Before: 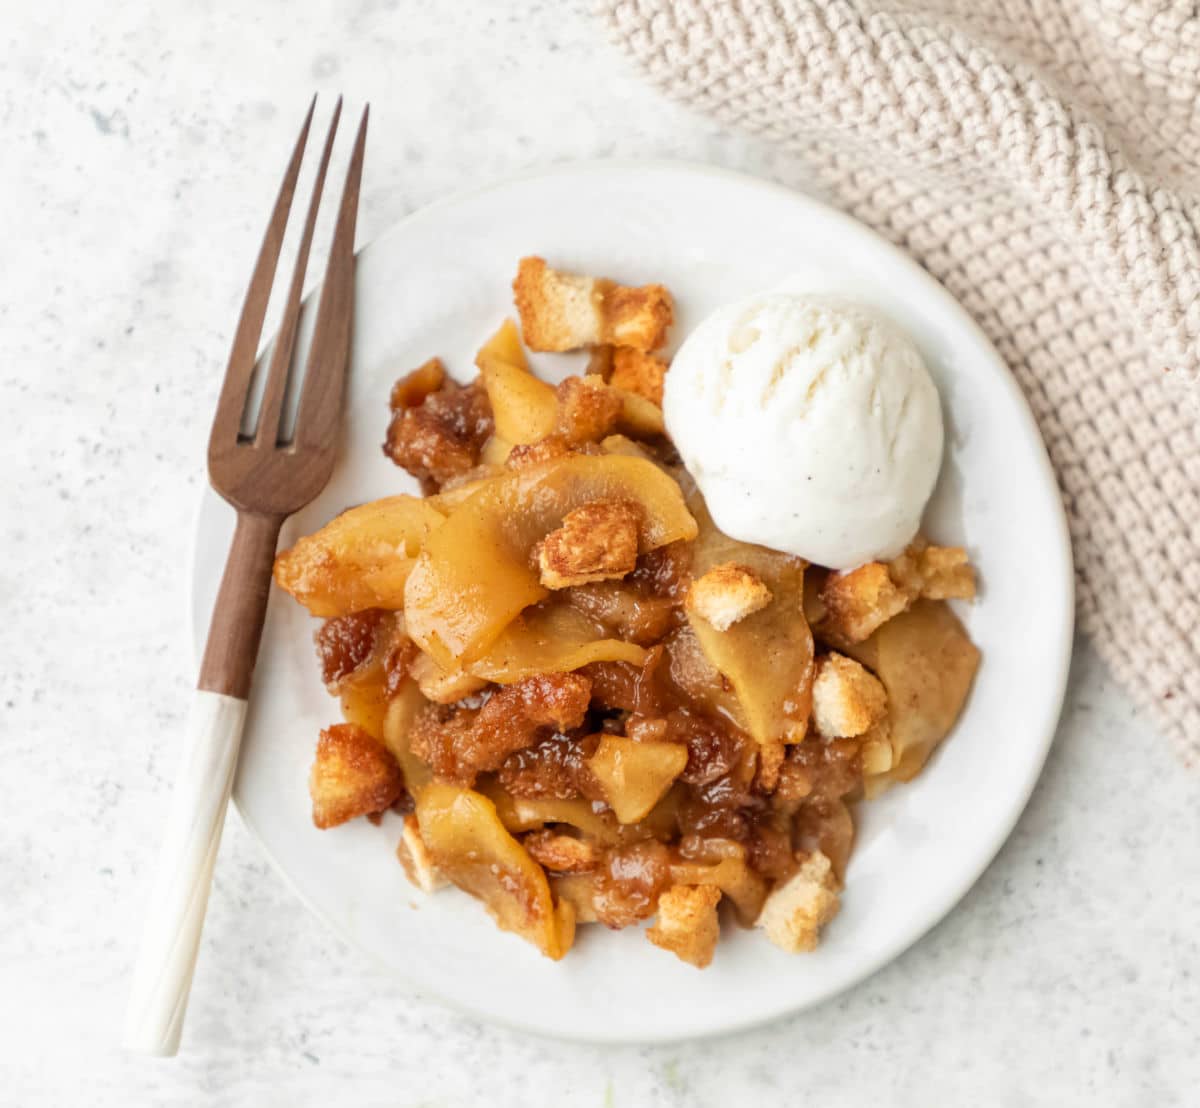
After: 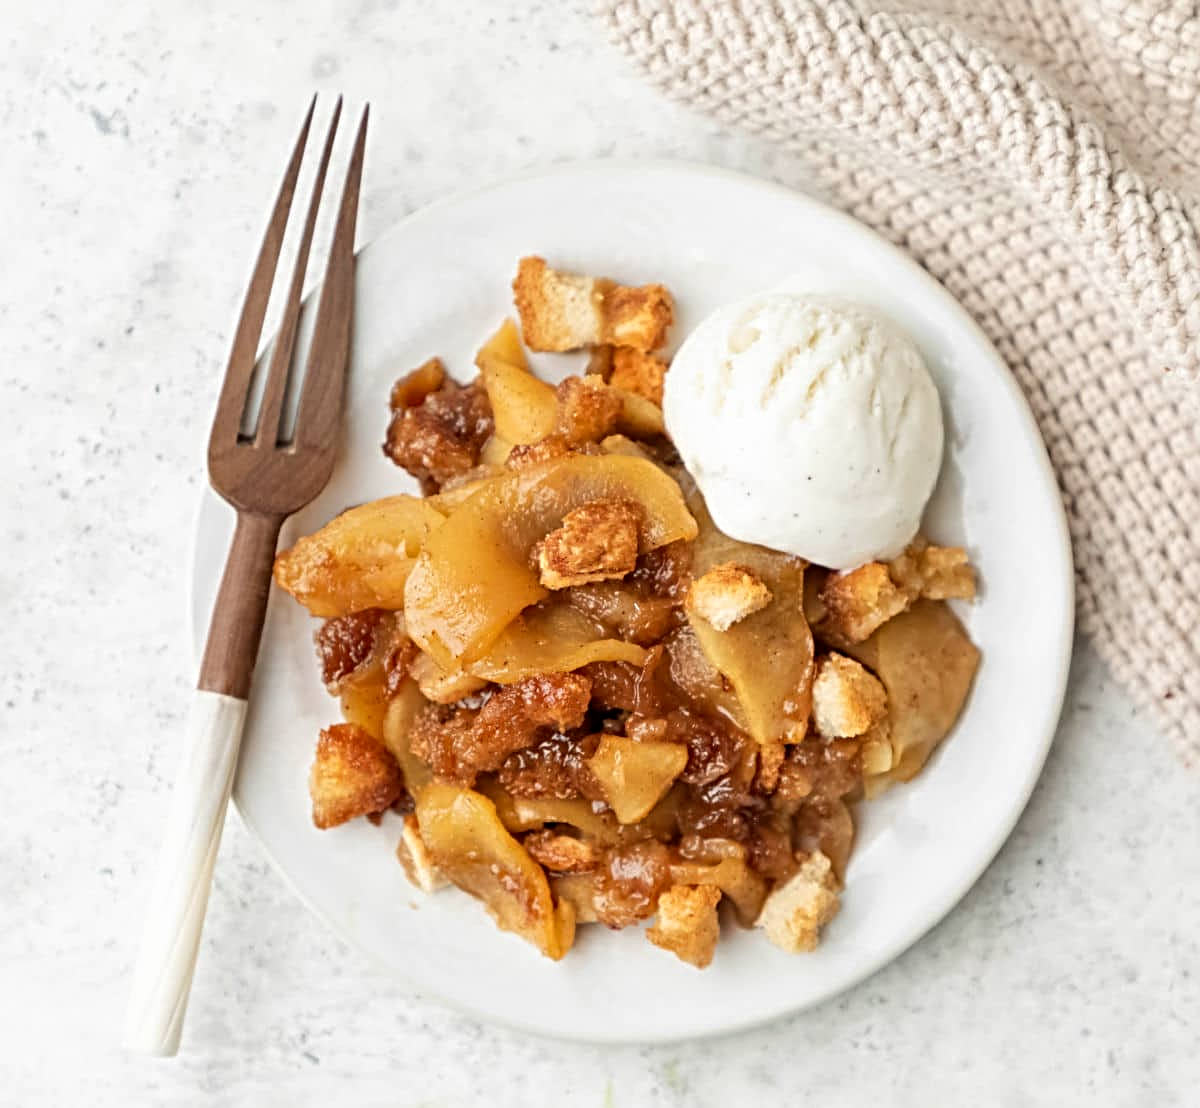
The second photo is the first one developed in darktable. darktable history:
sharpen: radius 4.831
